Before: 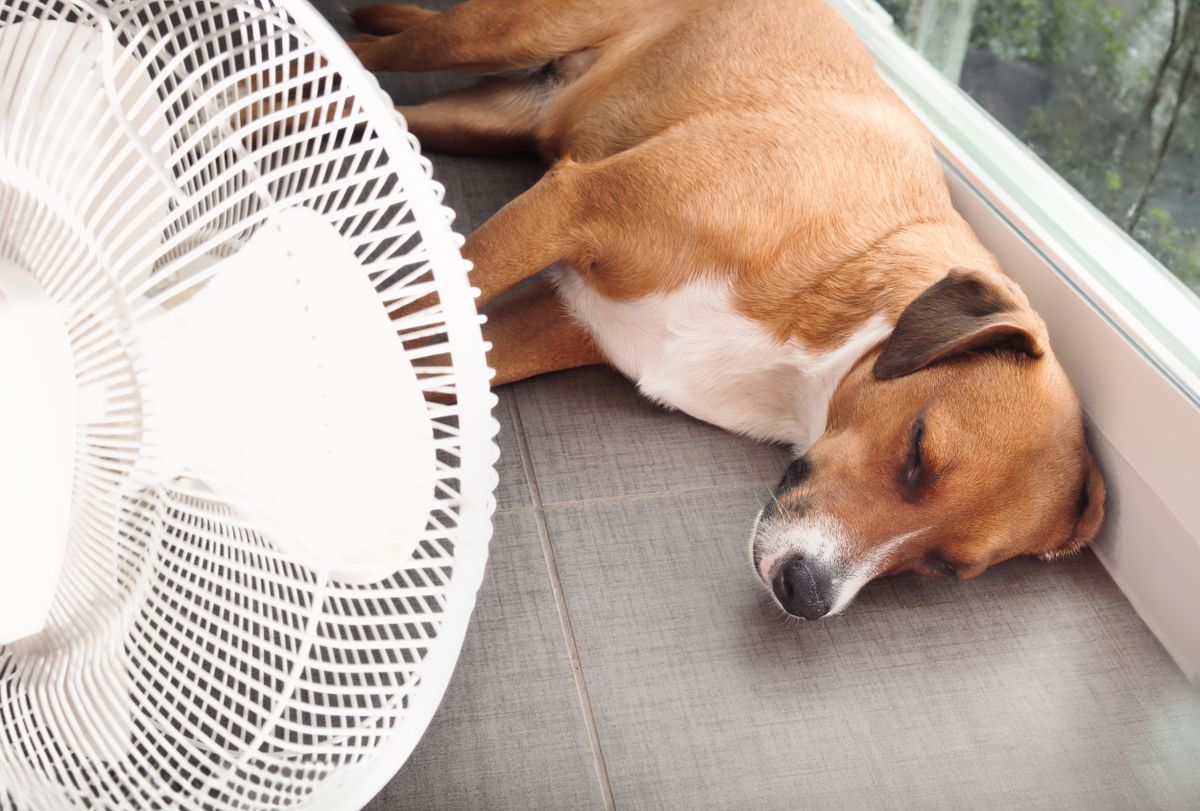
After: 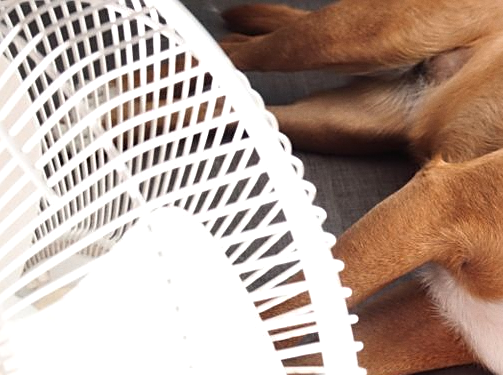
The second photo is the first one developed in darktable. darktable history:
sharpen: on, module defaults
grain: coarseness 14.57 ISO, strength 8.8%
base curve: exposure shift 0, preserve colors none
crop and rotate: left 10.817%, top 0.062%, right 47.194%, bottom 53.626%
levels: levels [0, 0.48, 0.961]
